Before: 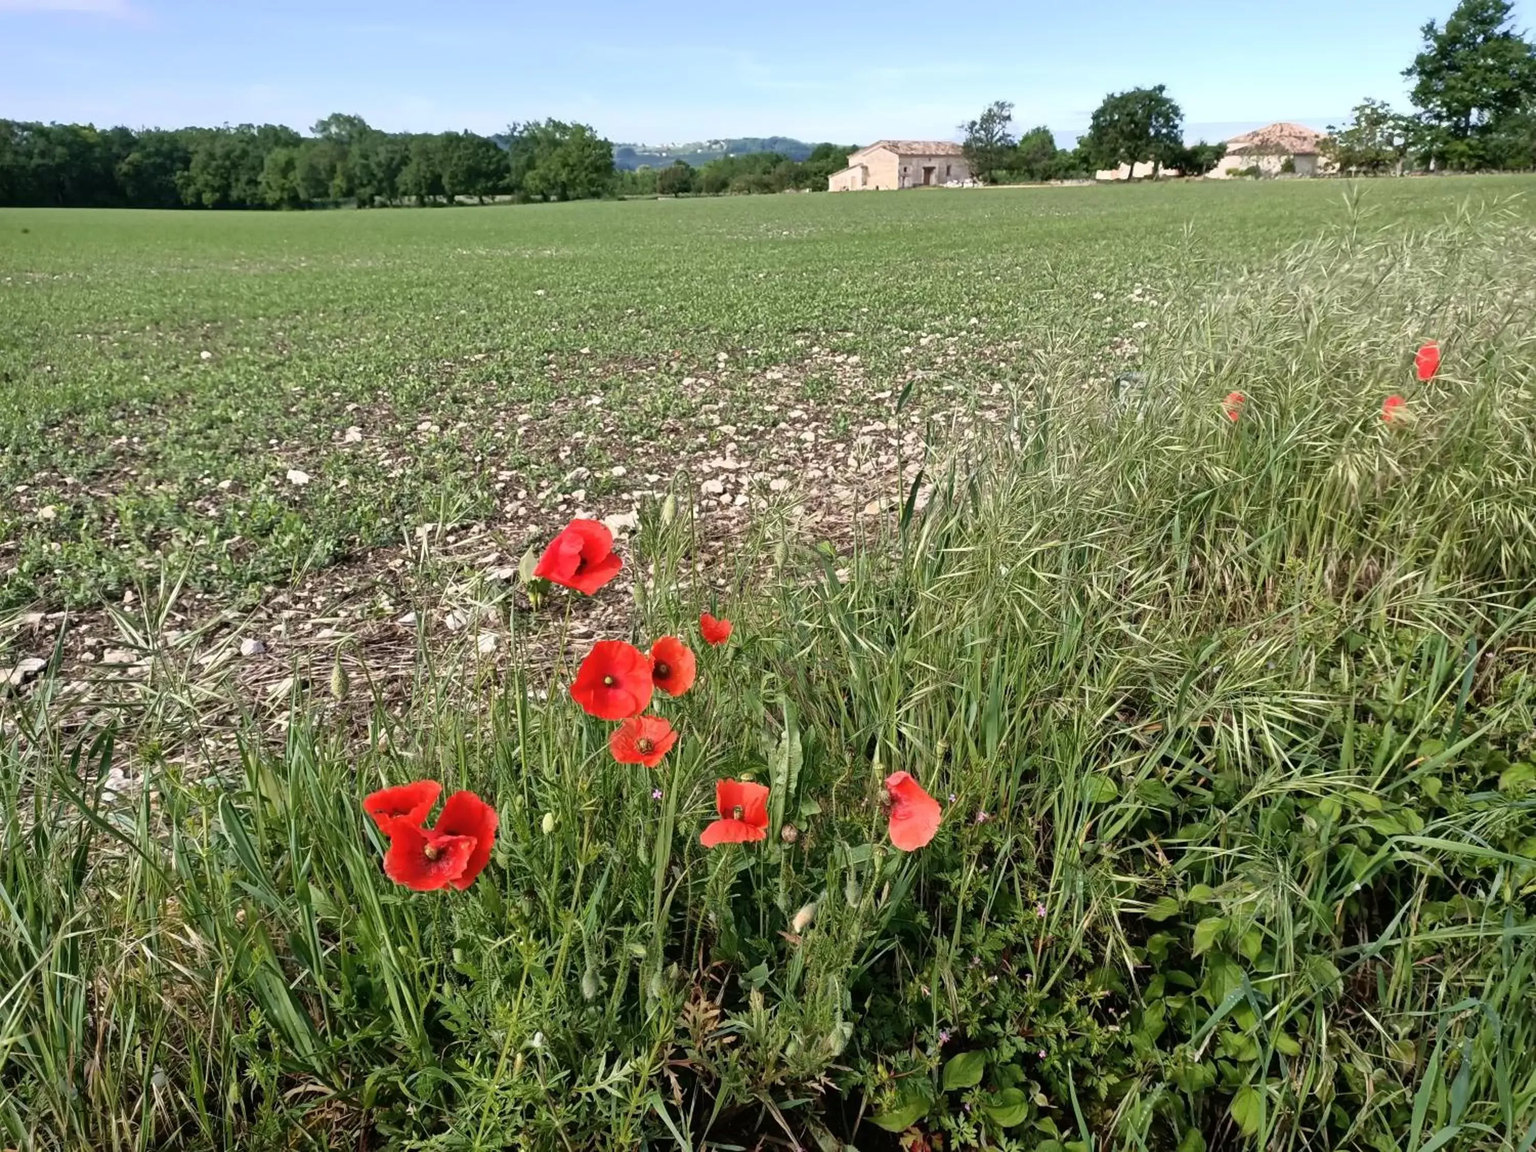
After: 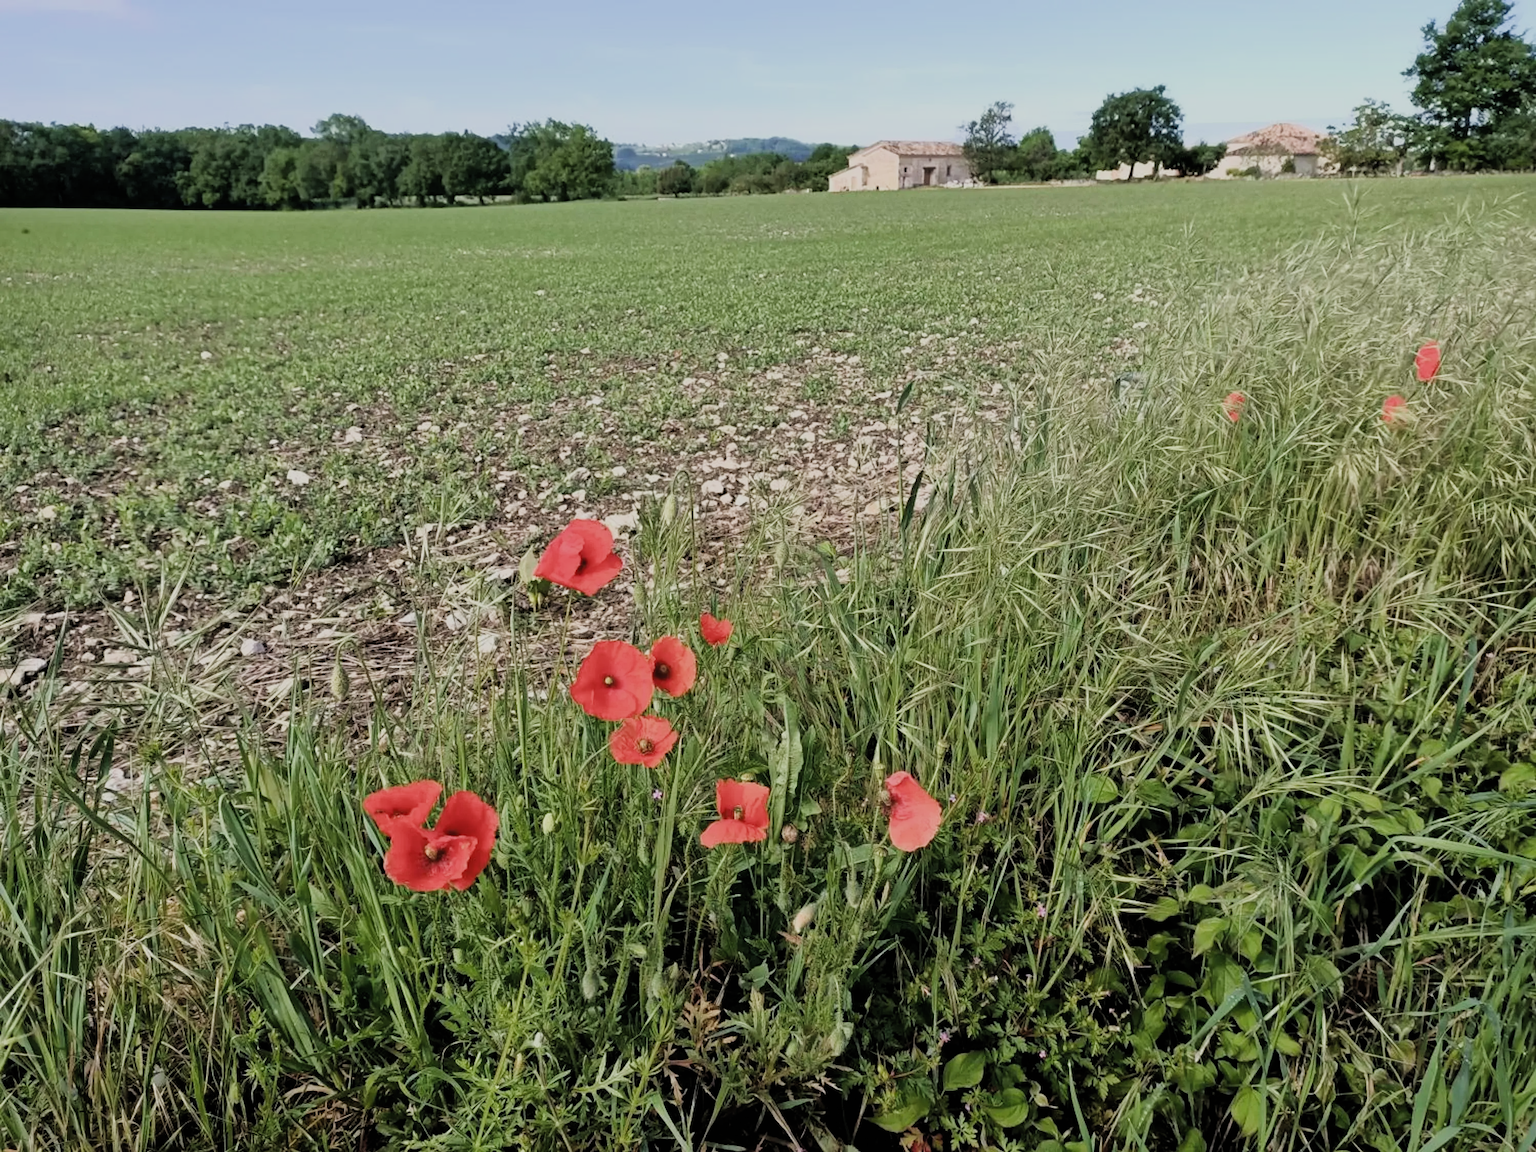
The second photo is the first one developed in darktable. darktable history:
sharpen: radius 5.352, amount 0.317, threshold 26.856
filmic rgb: black relative exposure -7.65 EV, white relative exposure 4.56 EV, threshold 5.94 EV, hardness 3.61, color science v4 (2020), enable highlight reconstruction true
